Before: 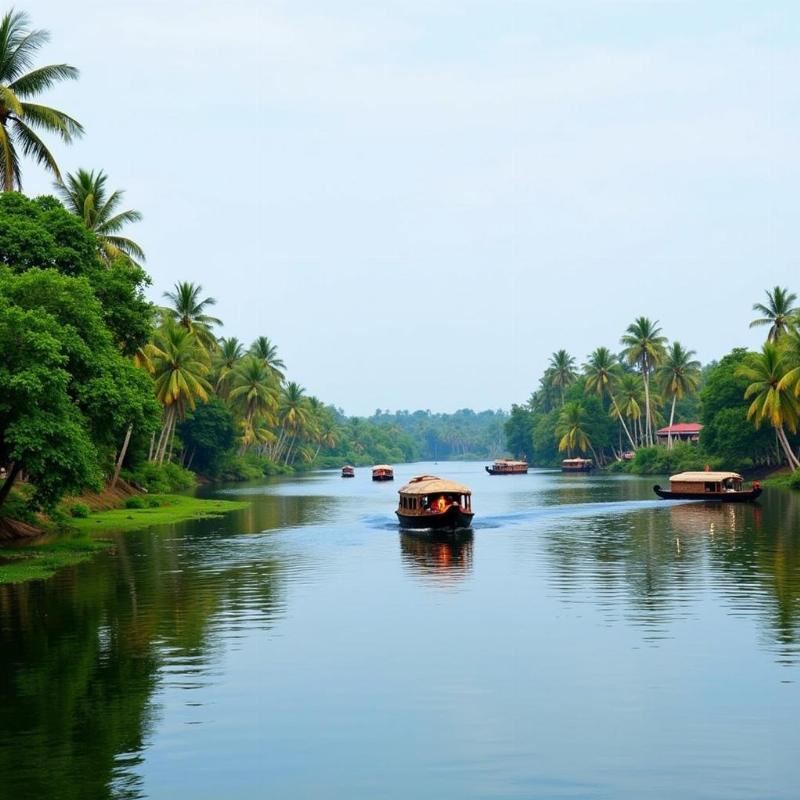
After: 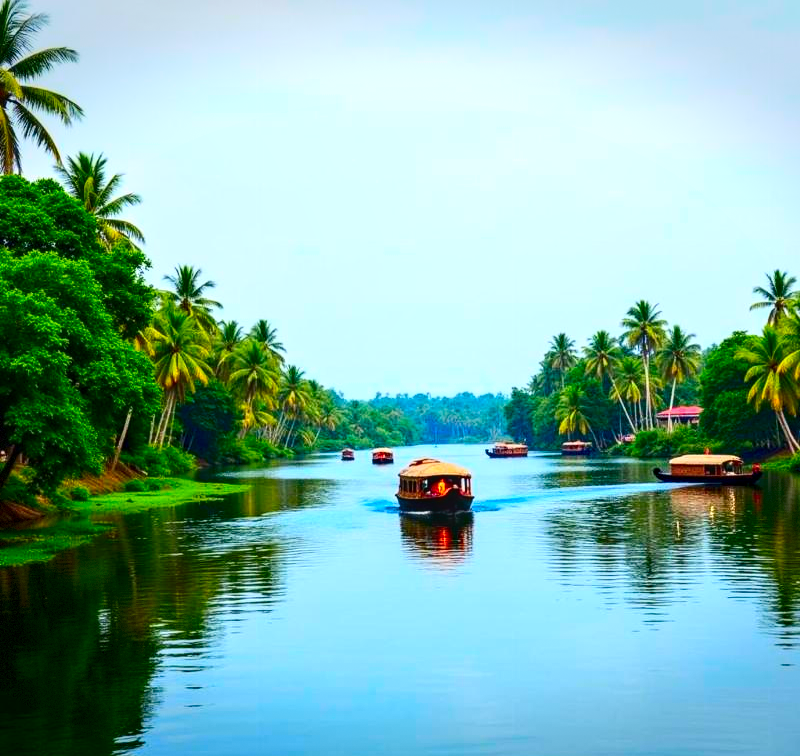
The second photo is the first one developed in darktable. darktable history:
local contrast: detail 130%
exposure: black level correction 0, exposure 0.2 EV, compensate highlight preservation false
contrast brightness saturation: contrast 0.262, brightness 0.01, saturation 0.875
vignetting: fall-off start 100.63%, brightness -0.298, saturation -0.053, width/height ratio 1.308, dithering 8-bit output, unbound false
crop and rotate: top 2.157%, bottom 3.294%
haze removal: compatibility mode true
base curve: curves: ch0 [(0, 0) (0.989, 0.992)], preserve colors none
